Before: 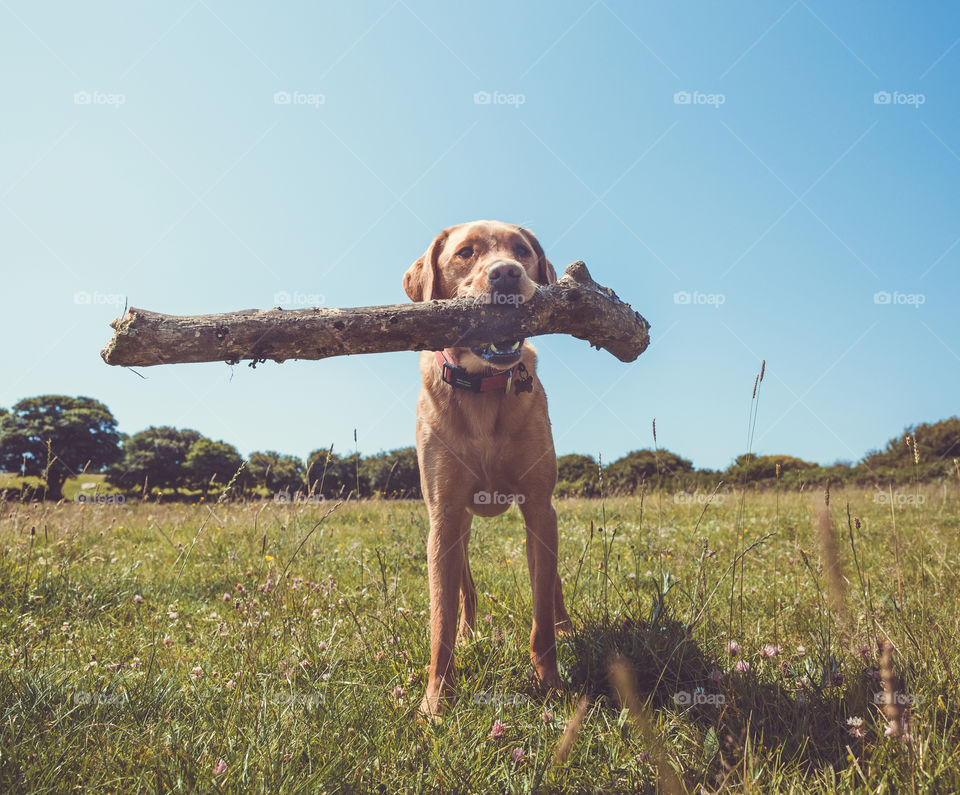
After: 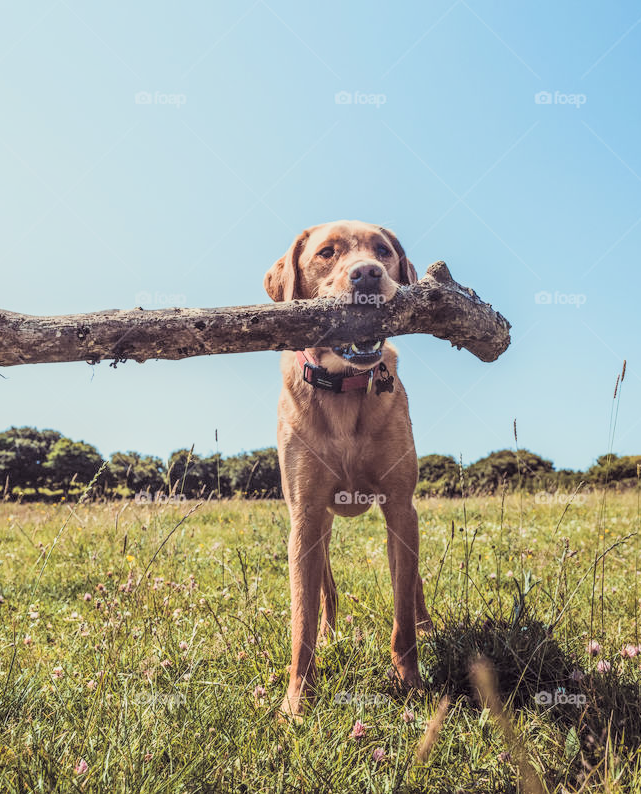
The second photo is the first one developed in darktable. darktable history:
crop and rotate: left 14.491%, right 18.69%
filmic rgb: black relative exposure -7.62 EV, white relative exposure 4.63 EV, threshold 2.97 EV, target black luminance 0%, hardness 3.5, latitude 50.49%, contrast 1.034, highlights saturation mix 9.99%, shadows ↔ highlights balance -0.148%, enable highlight reconstruction true
tone curve: curves: ch0 [(0, 0) (0.131, 0.116) (0.316, 0.345) (0.501, 0.584) (0.629, 0.732) (0.812, 0.888) (1, 0.974)]; ch1 [(0, 0) (0.366, 0.367) (0.475, 0.453) (0.494, 0.497) (0.504, 0.503) (0.553, 0.584) (1, 1)]; ch2 [(0, 0) (0.333, 0.346) (0.375, 0.375) (0.424, 0.43) (0.476, 0.492) (0.502, 0.501) (0.533, 0.556) (0.566, 0.599) (0.614, 0.653) (1, 1)], color space Lab, linked channels, preserve colors none
local contrast: highlights 24%, detail 130%
